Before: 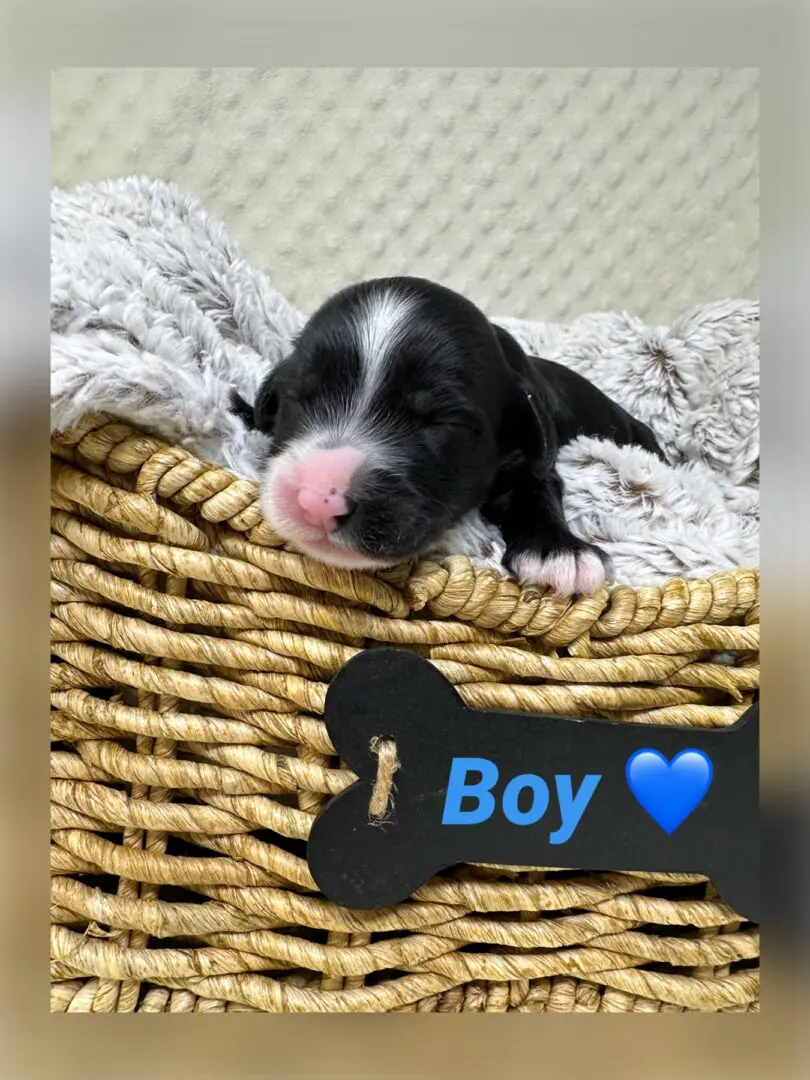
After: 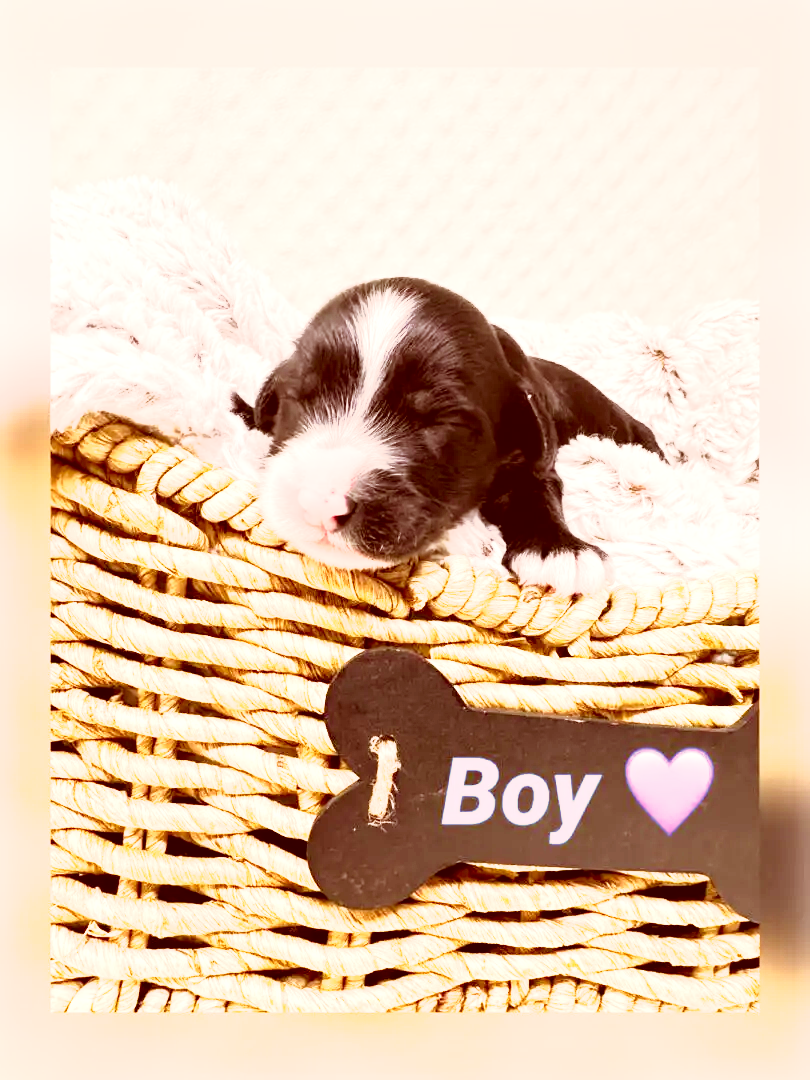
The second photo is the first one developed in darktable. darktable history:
tone curve: curves: ch0 [(0, 0) (0.003, 0.005) (0.011, 0.018) (0.025, 0.041) (0.044, 0.072) (0.069, 0.113) (0.1, 0.163) (0.136, 0.221) (0.177, 0.289) (0.224, 0.366) (0.277, 0.452) (0.335, 0.546) (0.399, 0.65) (0.468, 0.763) (0.543, 0.885) (0.623, 0.93) (0.709, 0.946) (0.801, 0.963) (0.898, 0.981) (1, 1)], preserve colors none
exposure: exposure 0.74 EV, compensate highlight preservation false
shadows and highlights: radius 334.93, shadows 63.48, highlights 6.06, compress 87.7%, highlights color adjustment 39.73%, soften with gaussian
color correction: highlights a* 9.03, highlights b* 8.71, shadows a* 40, shadows b* 40, saturation 0.8
